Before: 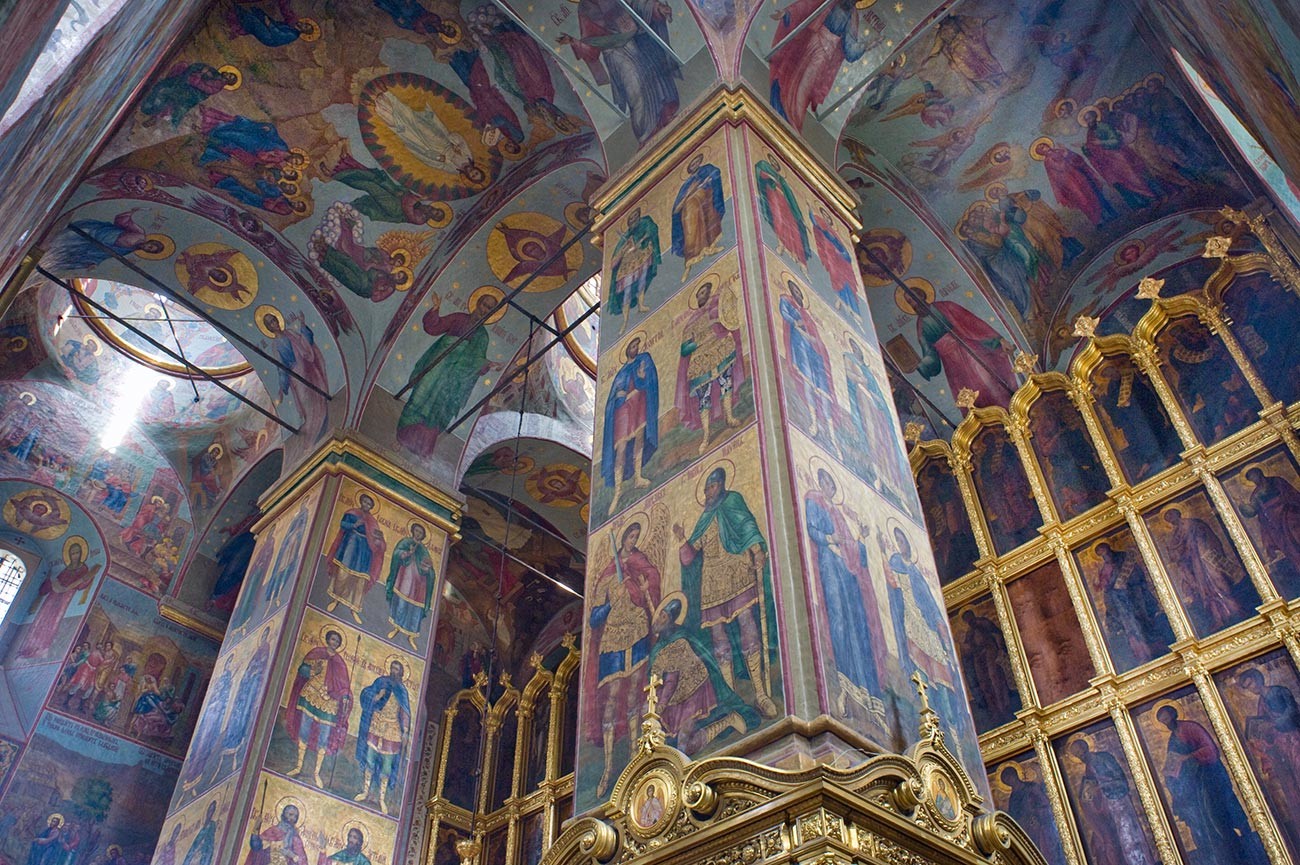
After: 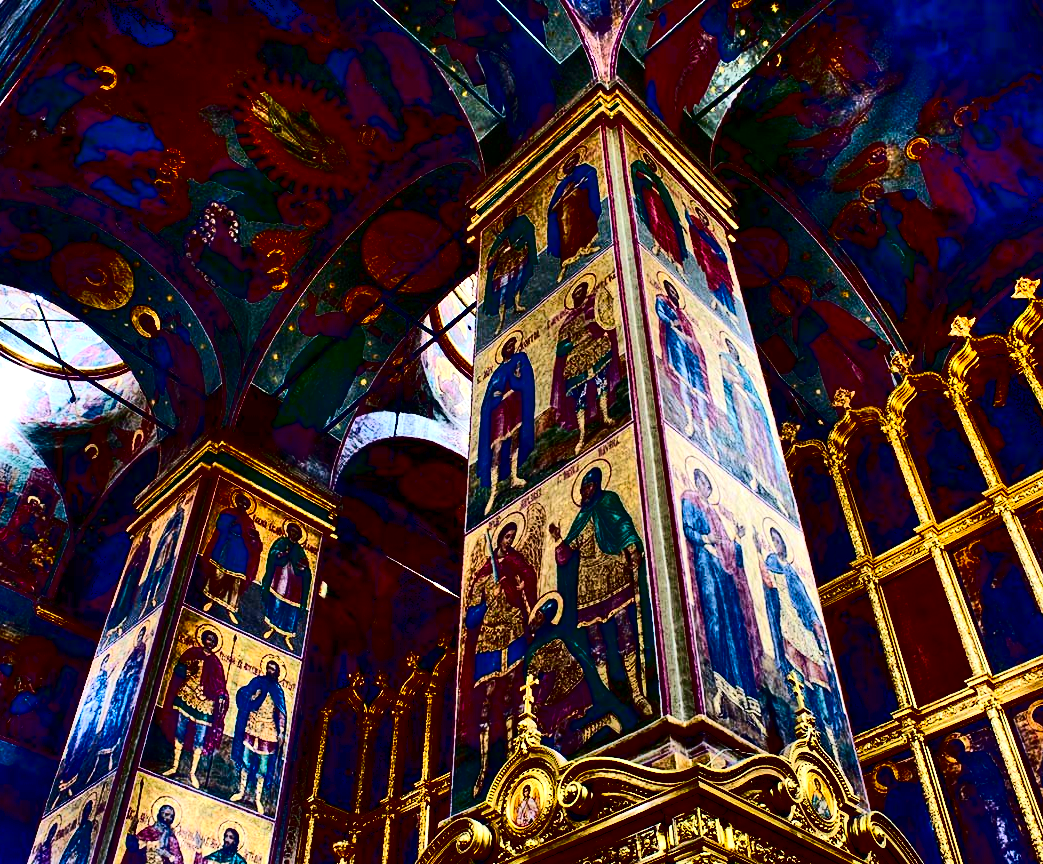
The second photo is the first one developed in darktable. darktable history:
shadows and highlights: soften with gaussian
local contrast: highlights 107%, shadows 99%, detail 120%, midtone range 0.2
contrast brightness saturation: contrast 0.757, brightness -0.99, saturation 0.996
crop and rotate: left 9.549%, right 10.148%
